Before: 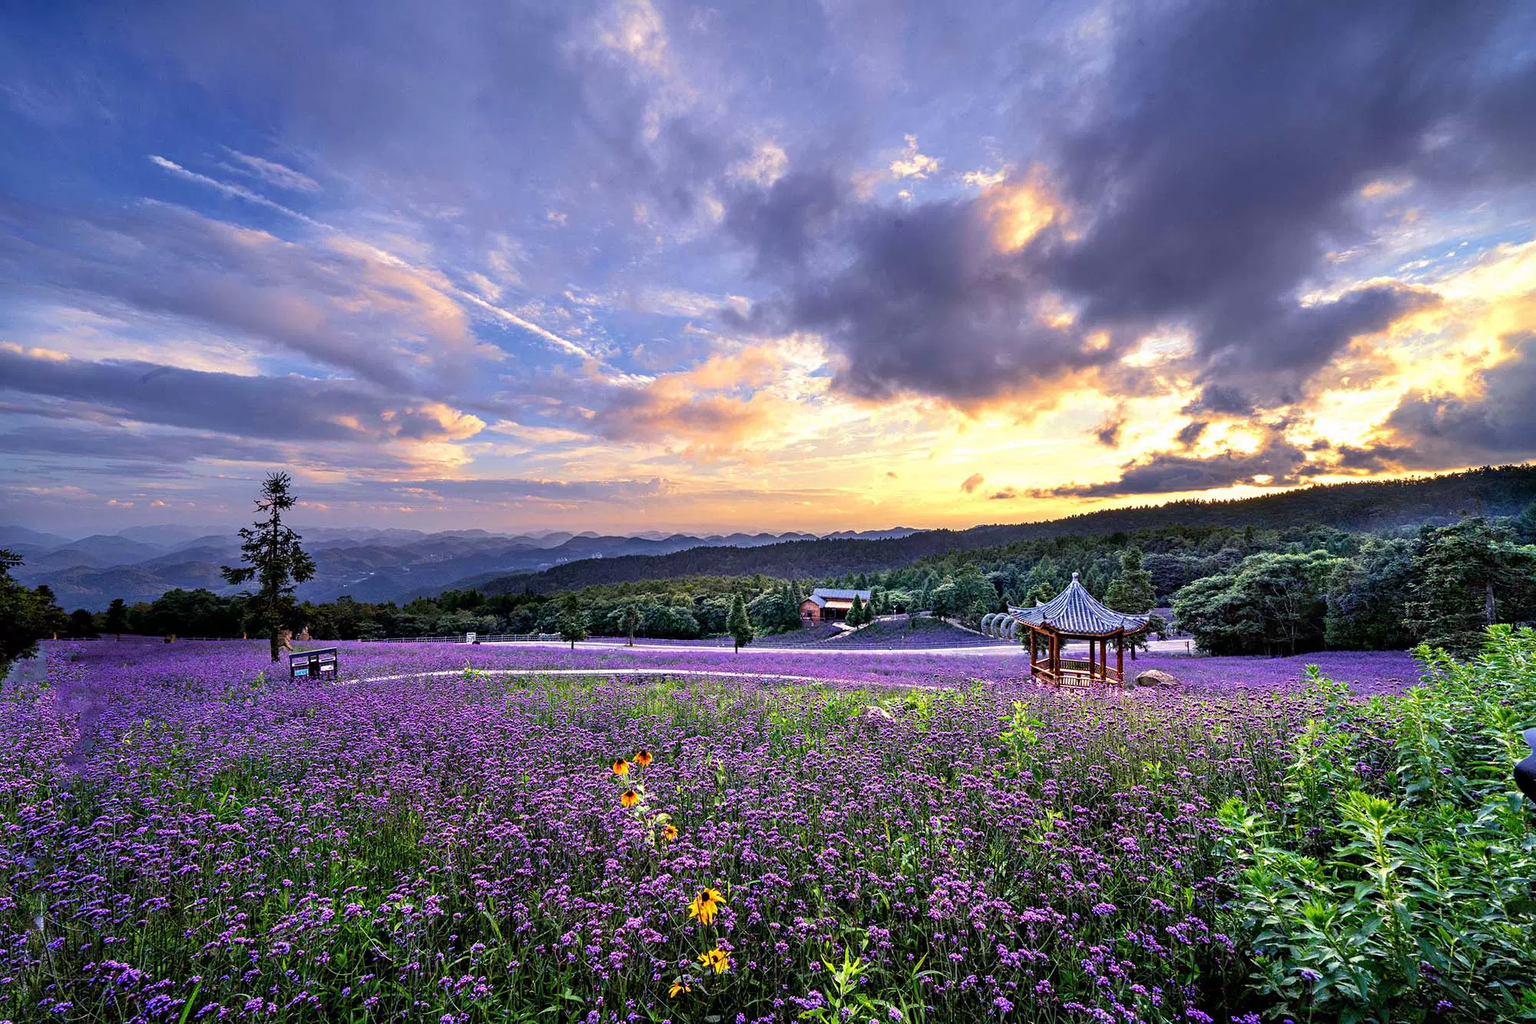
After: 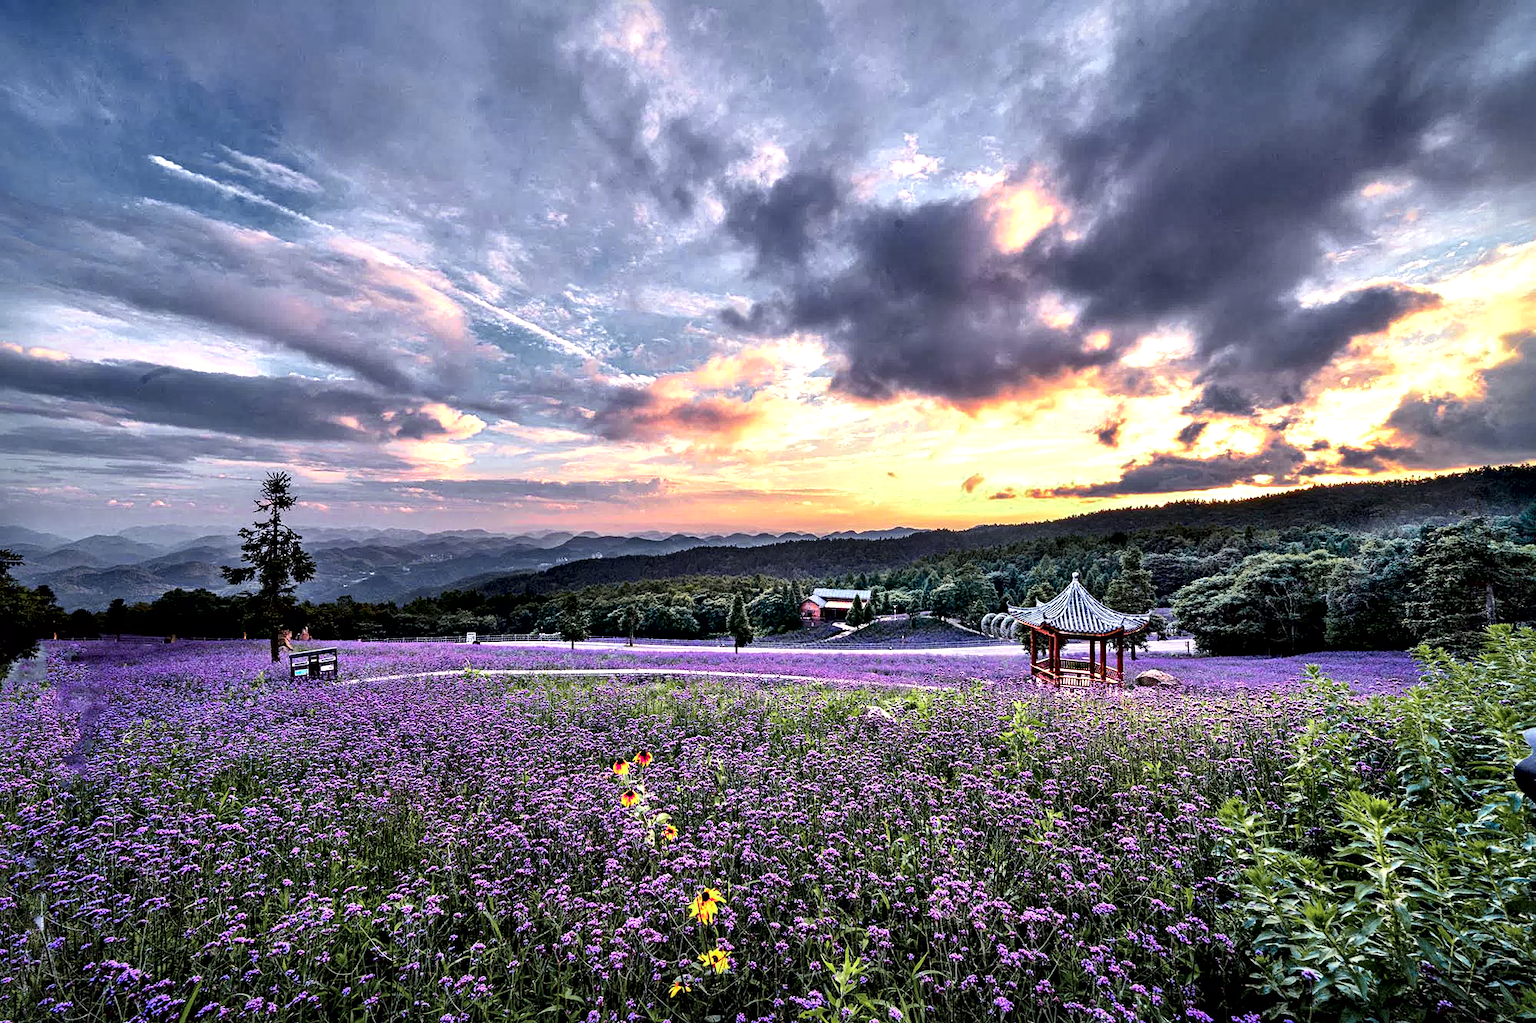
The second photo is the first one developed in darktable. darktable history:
color zones: curves: ch0 [(0, 0.533) (0.126, 0.533) (0.234, 0.533) (0.368, 0.357) (0.5, 0.5) (0.625, 0.5) (0.74, 0.637) (0.875, 0.5)]; ch1 [(0.004, 0.708) (0.129, 0.662) (0.25, 0.5) (0.375, 0.331) (0.496, 0.396) (0.625, 0.649) (0.739, 0.26) (0.875, 0.5) (1, 0.478)]; ch2 [(0, 0.409) (0.132, 0.403) (0.236, 0.558) (0.379, 0.448) (0.5, 0.5) (0.625, 0.5) (0.691, 0.39) (0.875, 0.5)]
local contrast: mode bilateral grid, contrast 44, coarseness 69, detail 214%, midtone range 0.2
